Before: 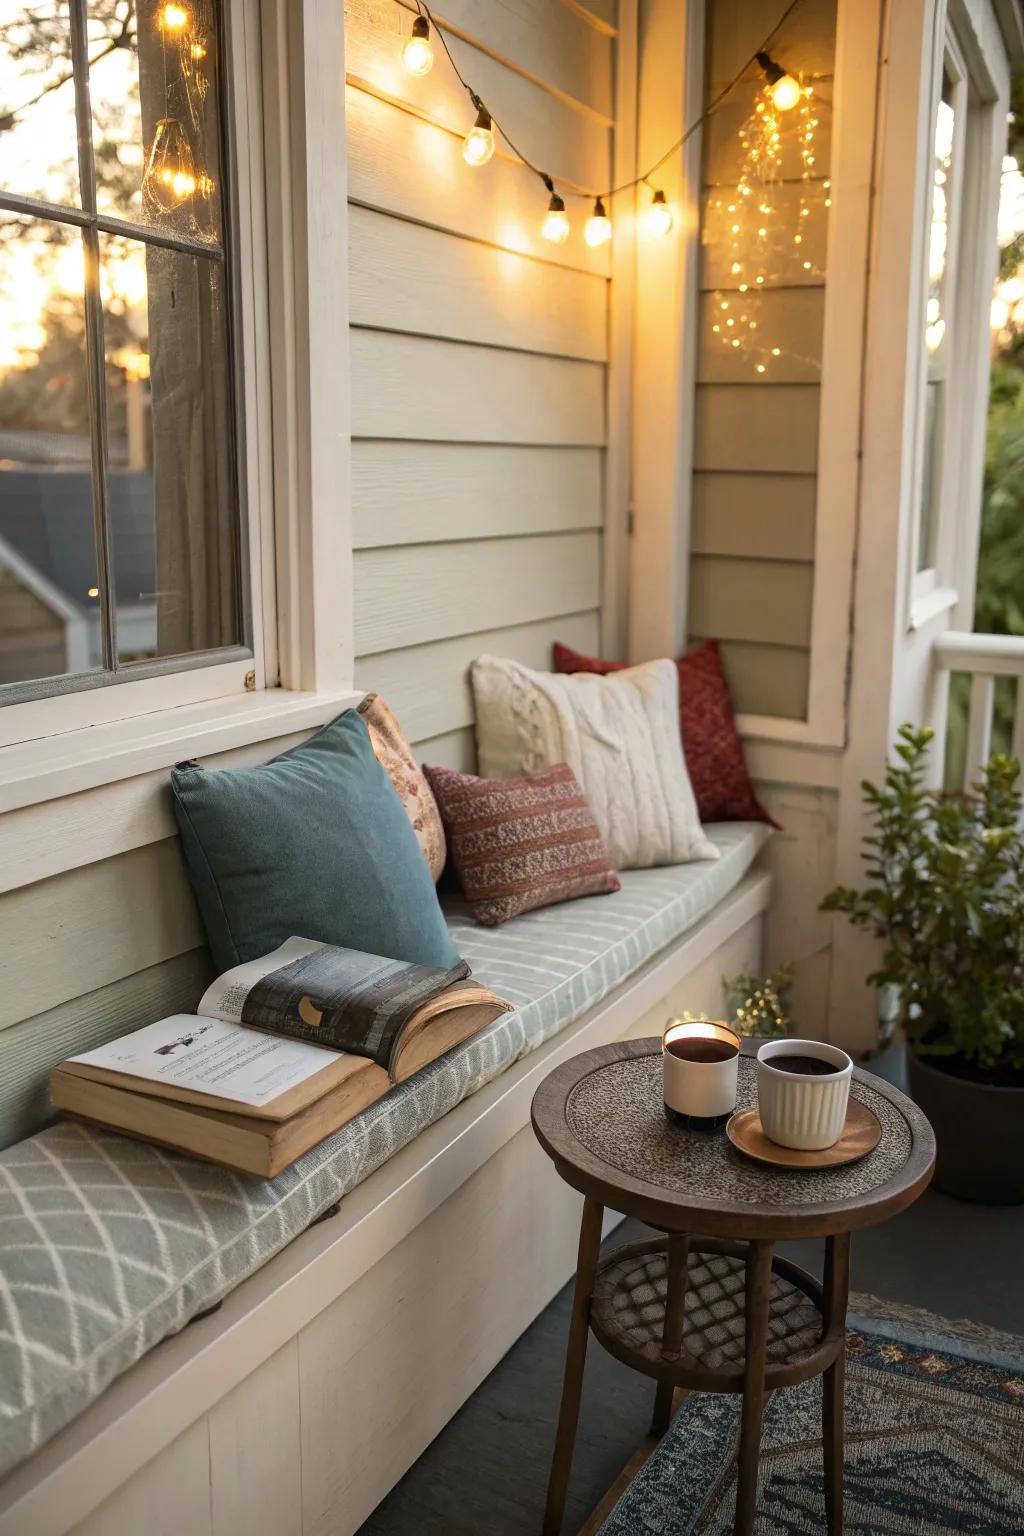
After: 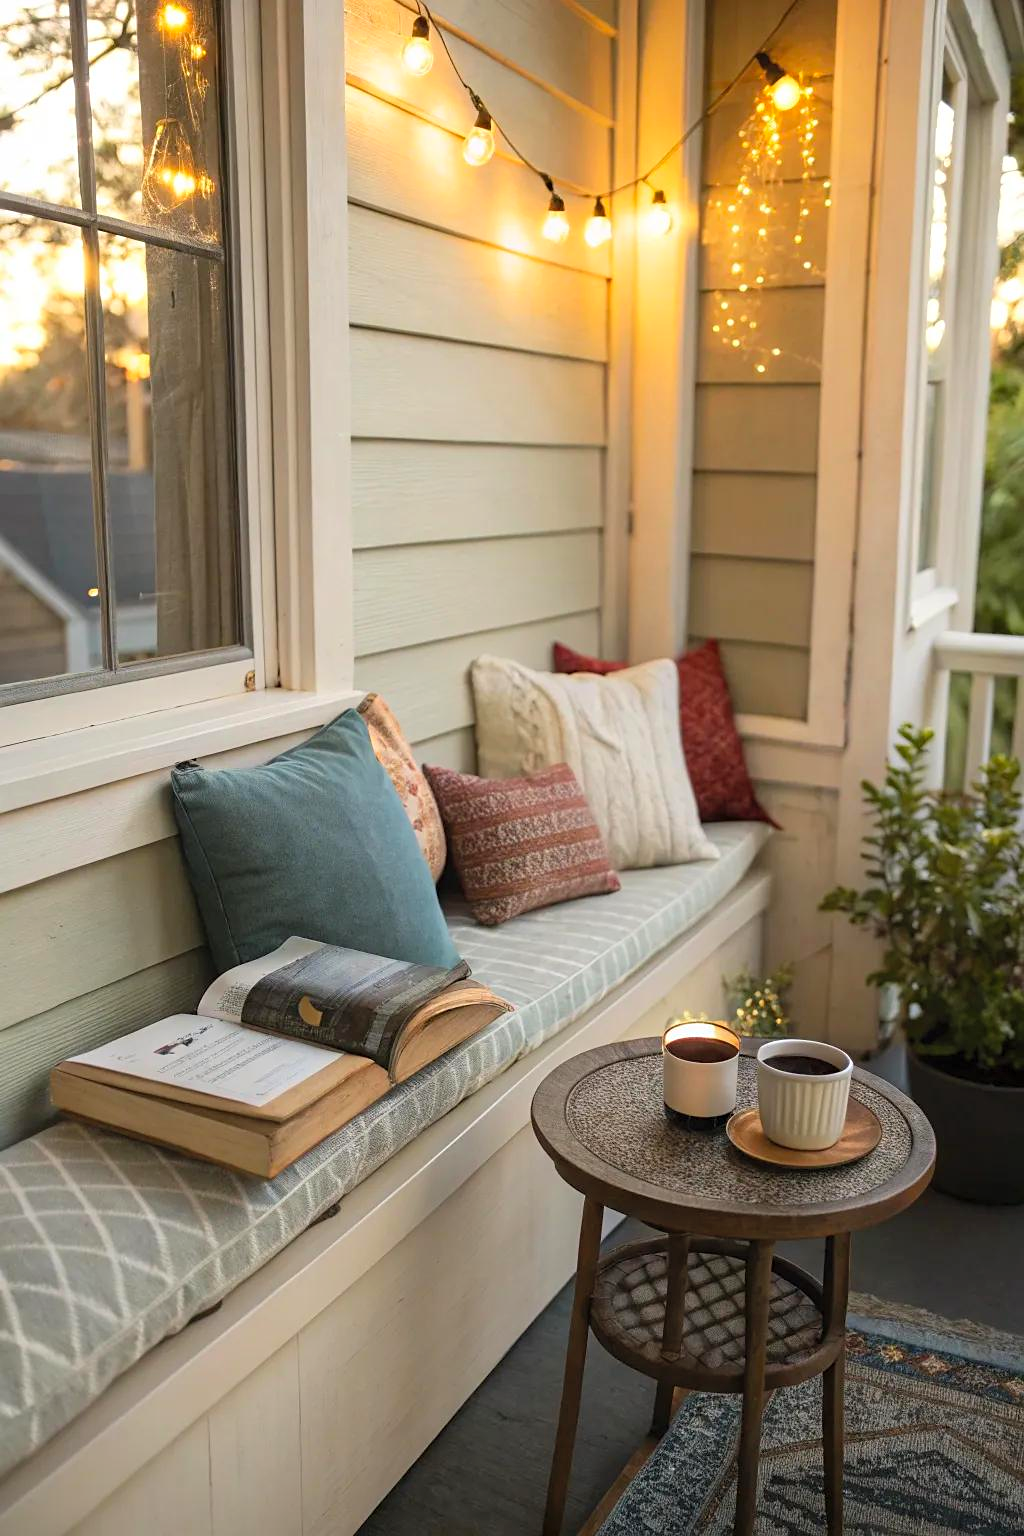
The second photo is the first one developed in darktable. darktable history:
sharpen: amount 0.207
contrast brightness saturation: brightness 0.085, saturation 0.195
